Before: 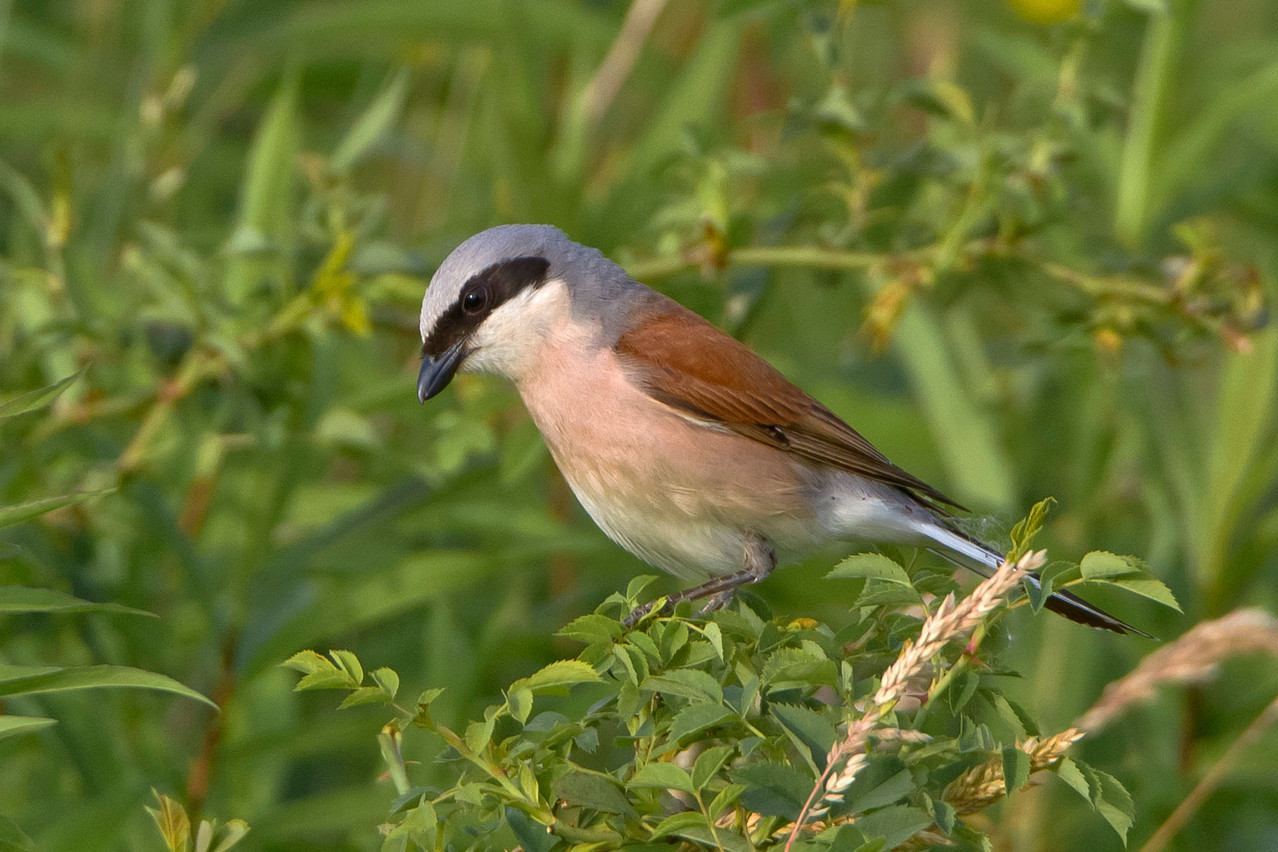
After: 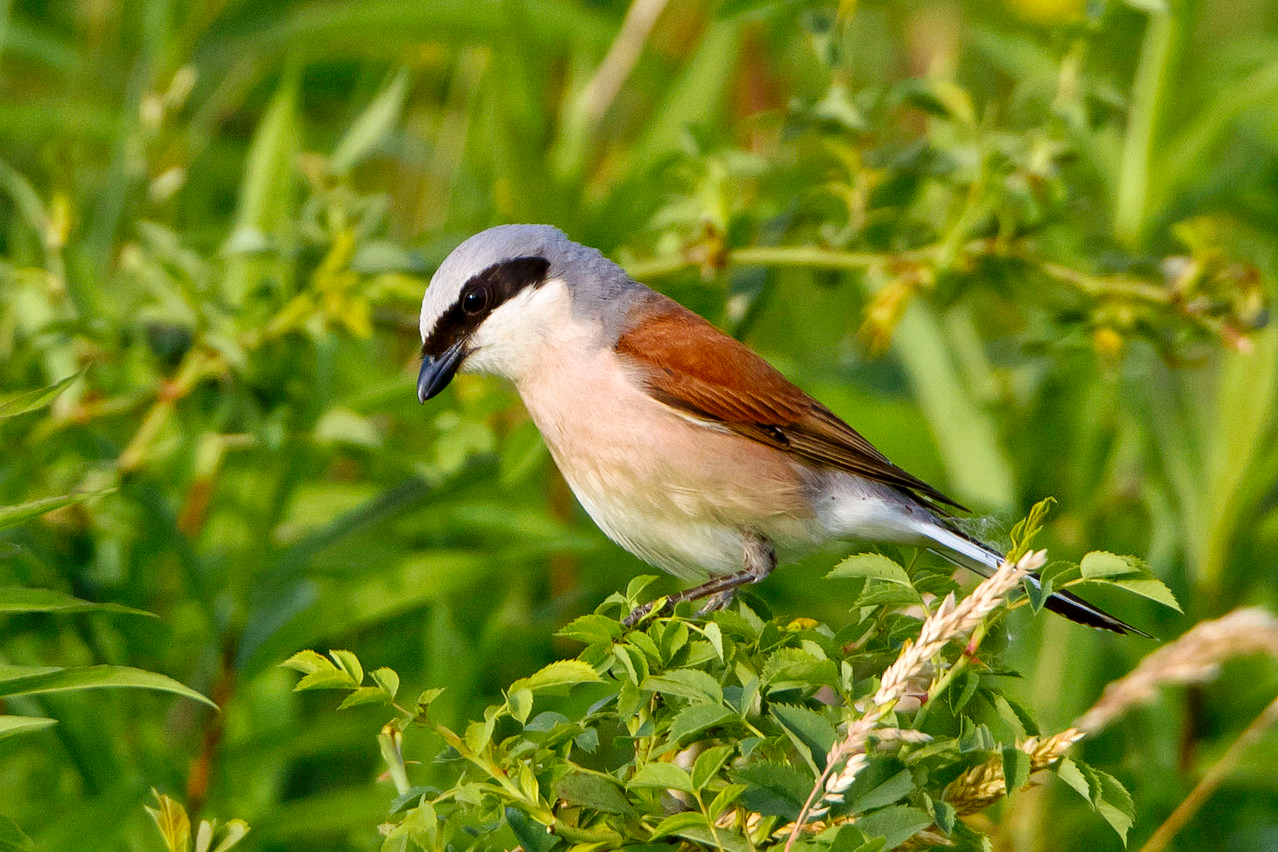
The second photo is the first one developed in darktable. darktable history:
exposure: black level correction 0.01, exposure 0.016 EV, compensate highlight preservation false
base curve: curves: ch0 [(0, 0) (0.032, 0.025) (0.121, 0.166) (0.206, 0.329) (0.605, 0.79) (1, 1)], preserve colors none
